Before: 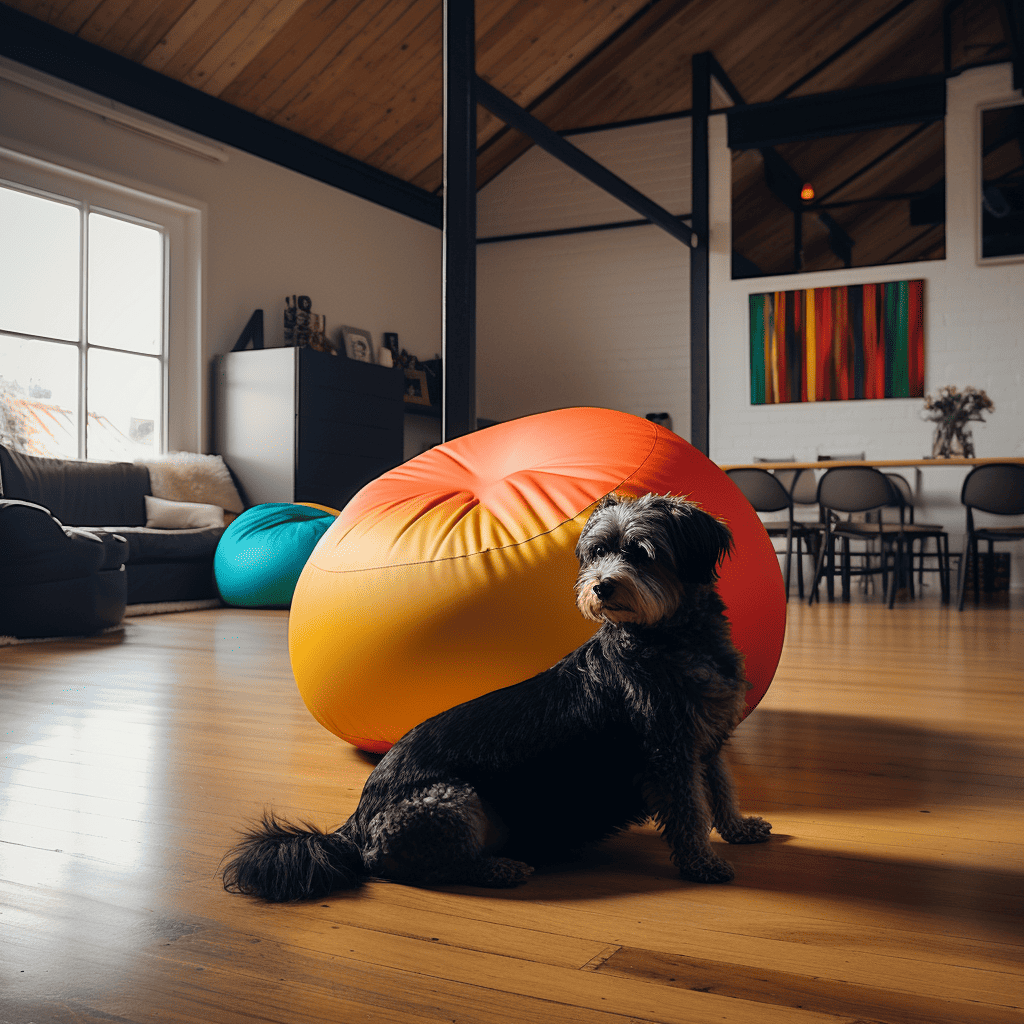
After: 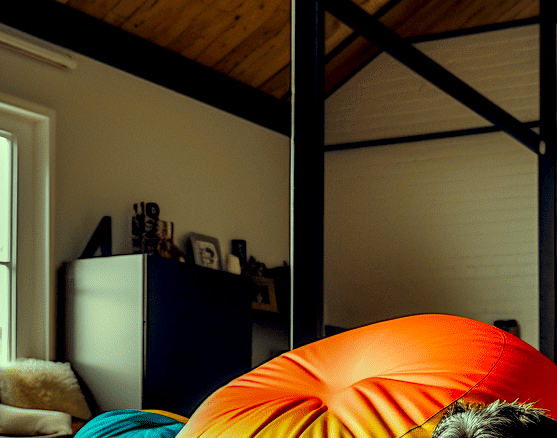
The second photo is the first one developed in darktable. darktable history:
crop: left 14.848%, top 9.104%, right 30.752%, bottom 48.078%
exposure: exposure -0.558 EV, compensate highlight preservation false
local contrast: highlights 22%, detail 196%
color correction: highlights a* -11.13, highlights b* 9.88, saturation 1.72
